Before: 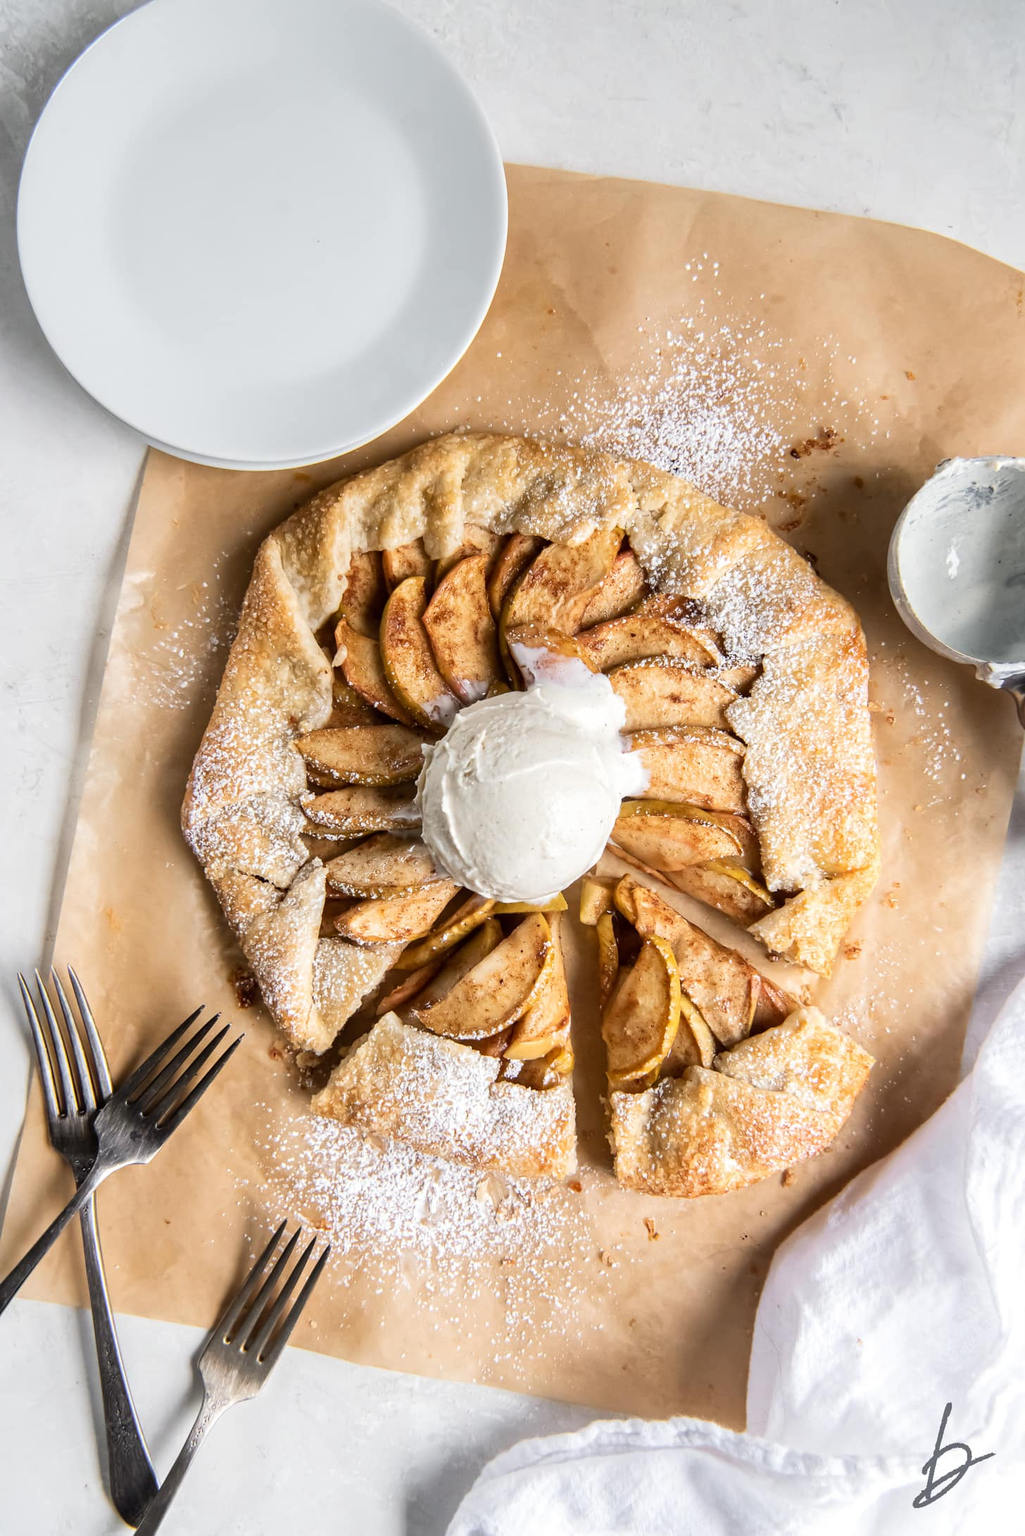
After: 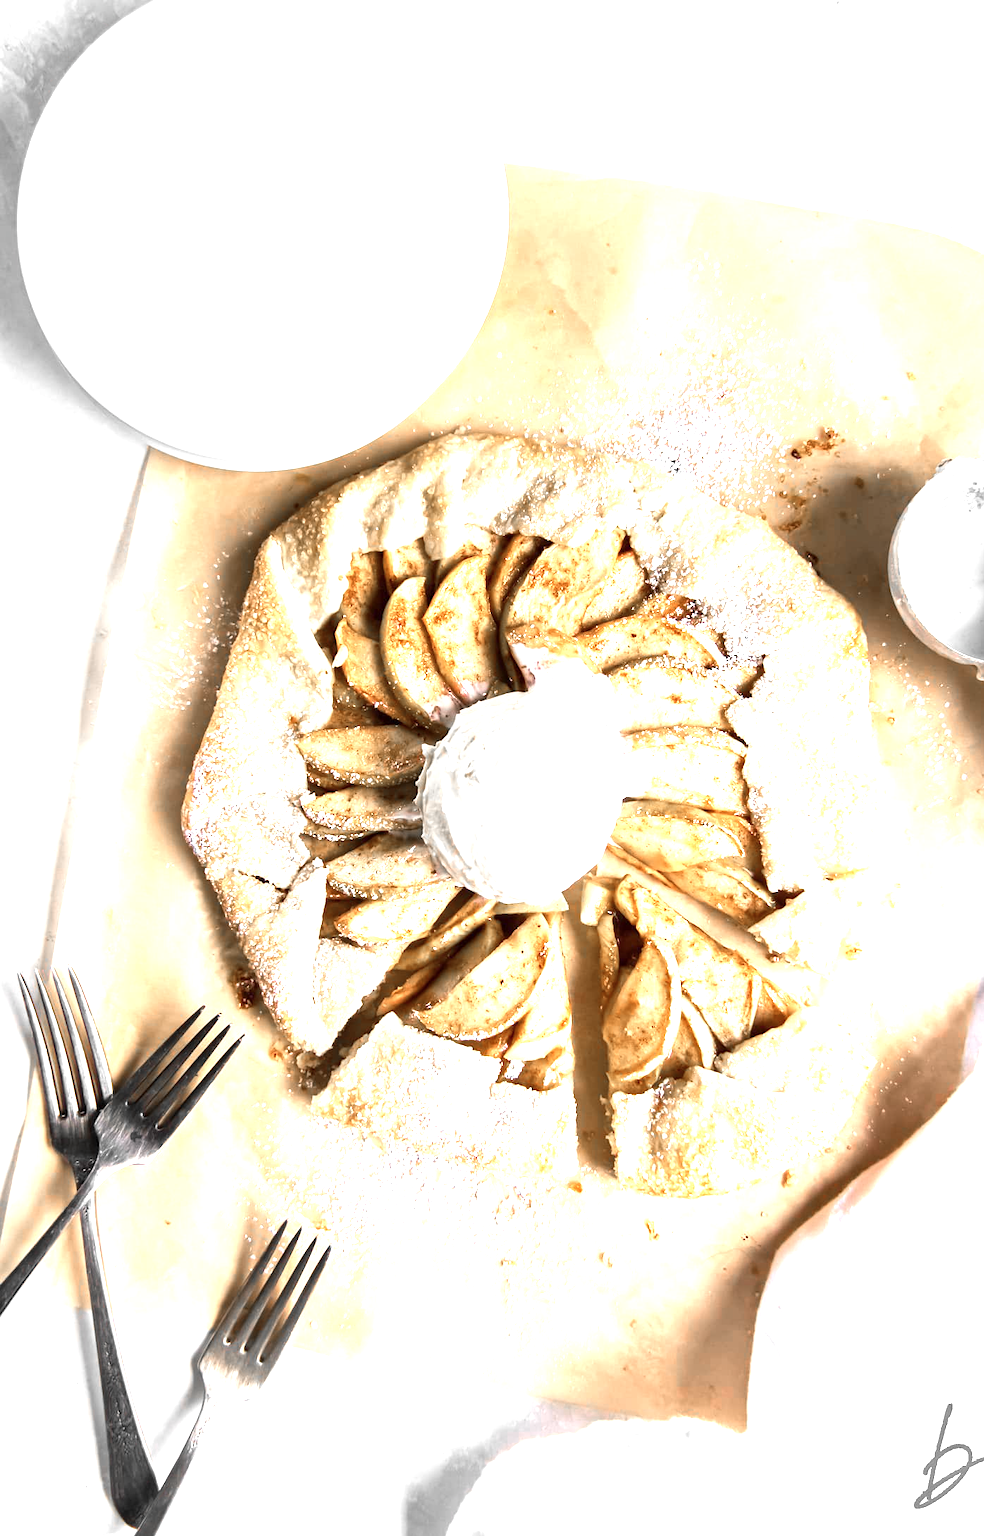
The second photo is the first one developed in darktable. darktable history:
color zones: curves: ch0 [(0, 0.65) (0.096, 0.644) (0.221, 0.539) (0.429, 0.5) (0.571, 0.5) (0.714, 0.5) (0.857, 0.5) (1, 0.65)]; ch1 [(0, 0.5) (0.143, 0.5) (0.257, -0.002) (0.429, 0.04) (0.571, -0.001) (0.714, -0.015) (0.857, 0.024) (1, 0.5)]
crop: right 4.026%, bottom 0.036%
color balance rgb: shadows lift › chroma 2.029%, shadows lift › hue 217.55°, linear chroma grading › shadows -8.551%, linear chroma grading › global chroma 9.719%, perceptual saturation grading › global saturation 18.061%, contrast 4.399%
exposure: black level correction 0, exposure 1 EV, compensate highlight preservation false
